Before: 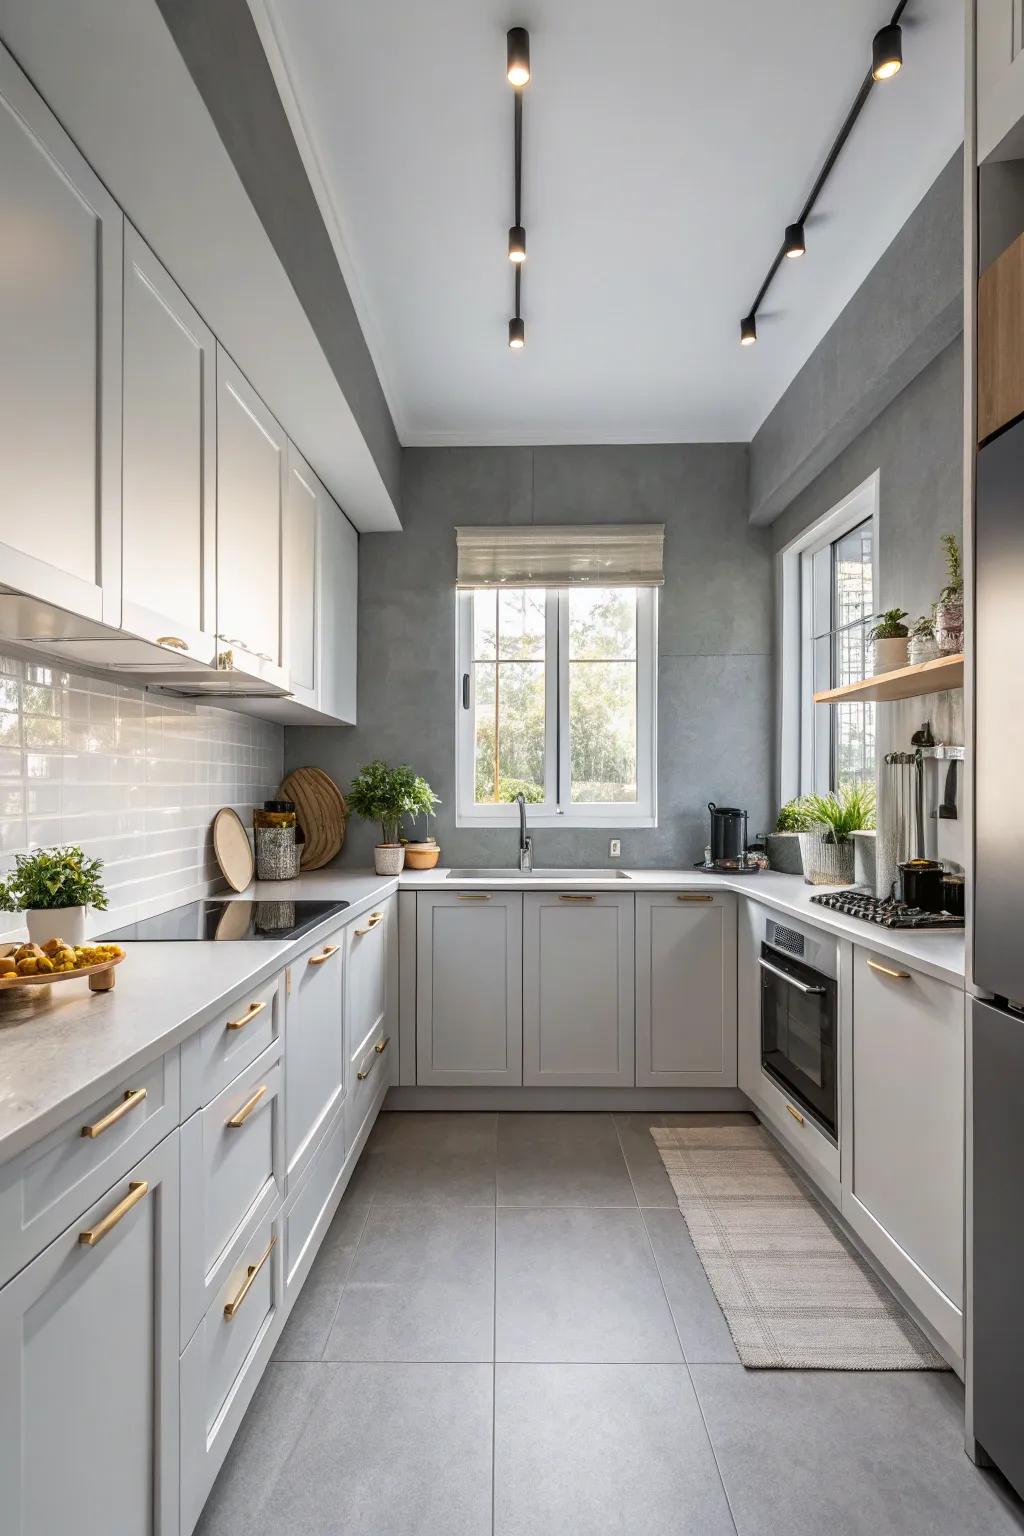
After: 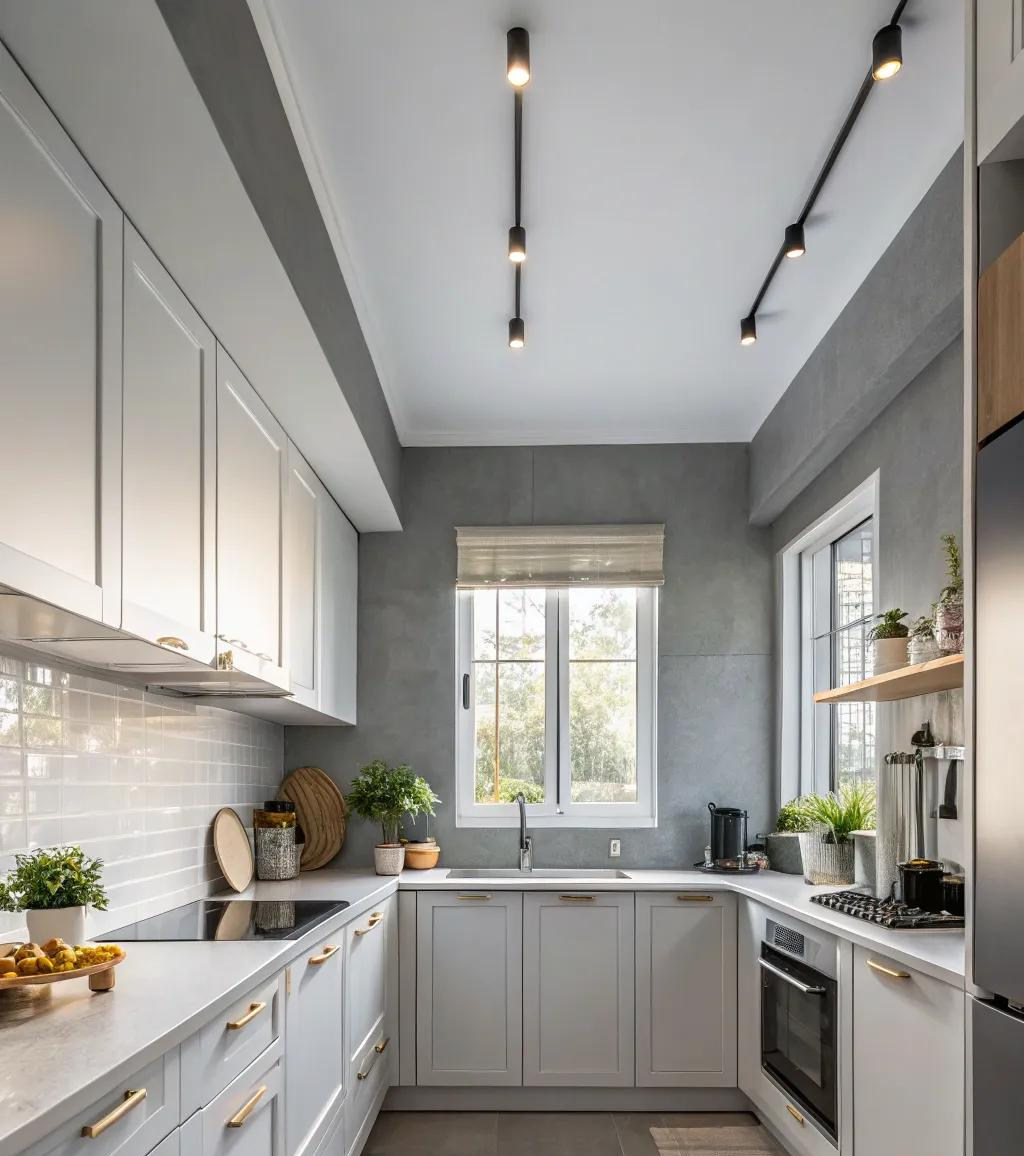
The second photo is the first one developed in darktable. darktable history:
crop: bottom 24.703%
